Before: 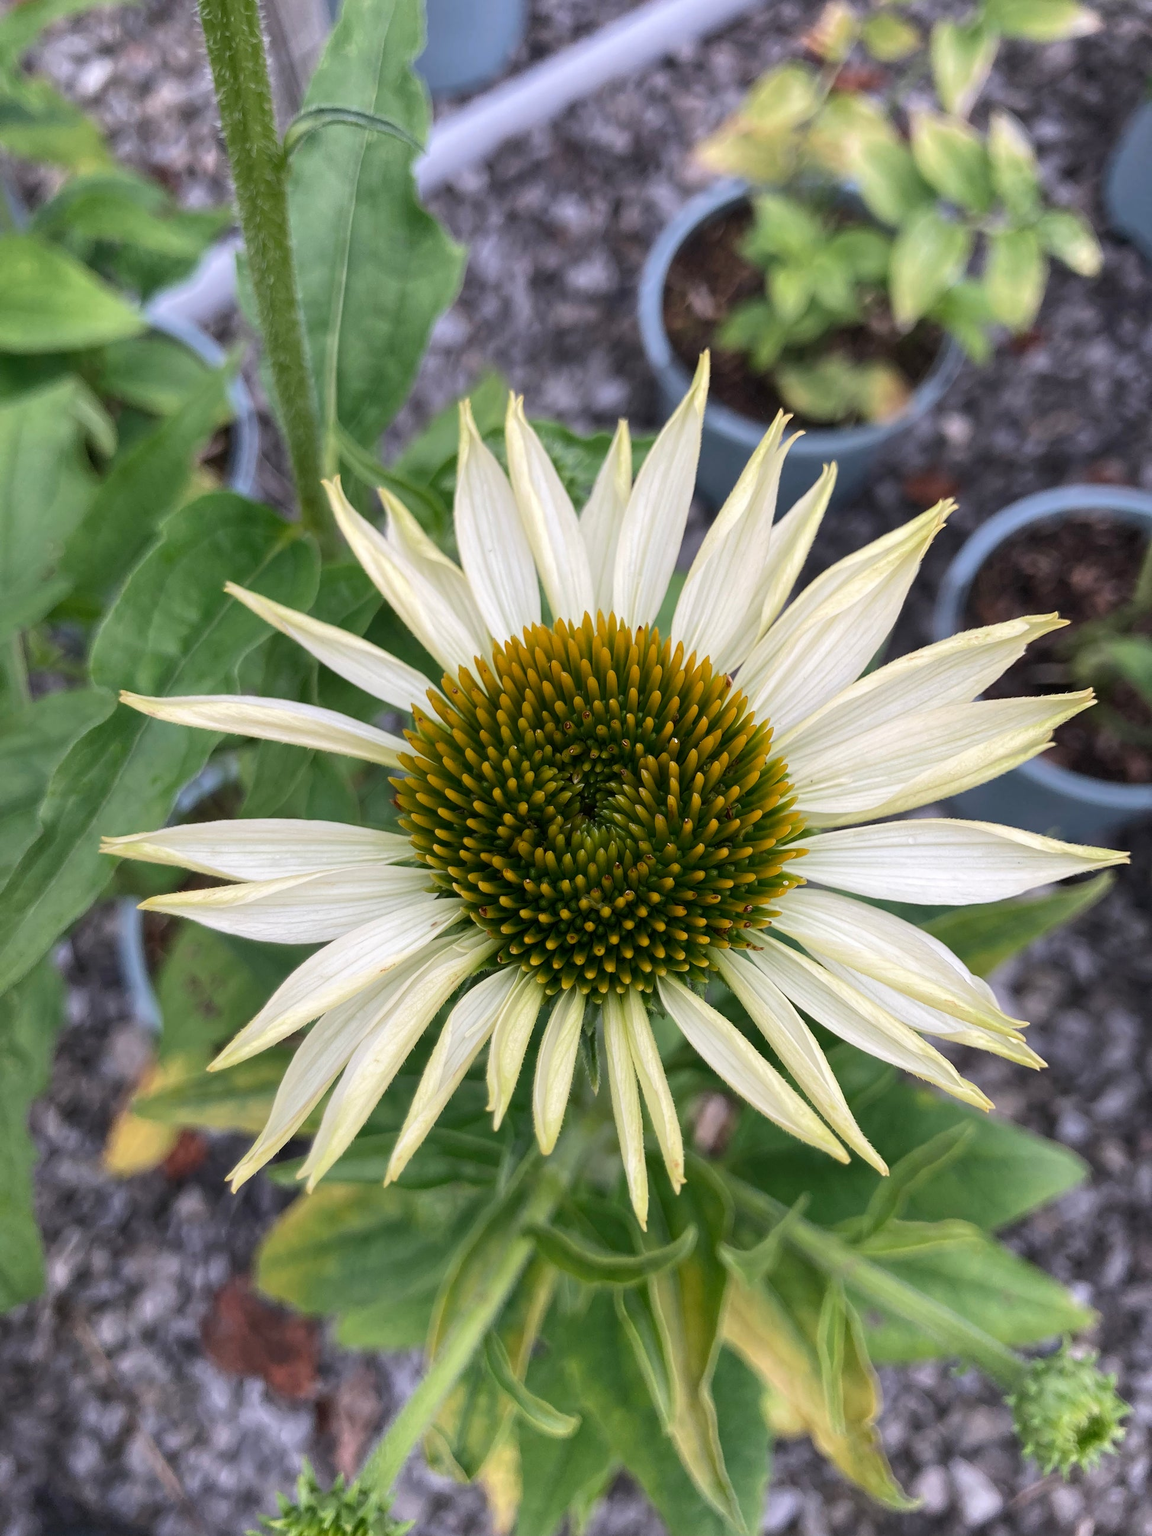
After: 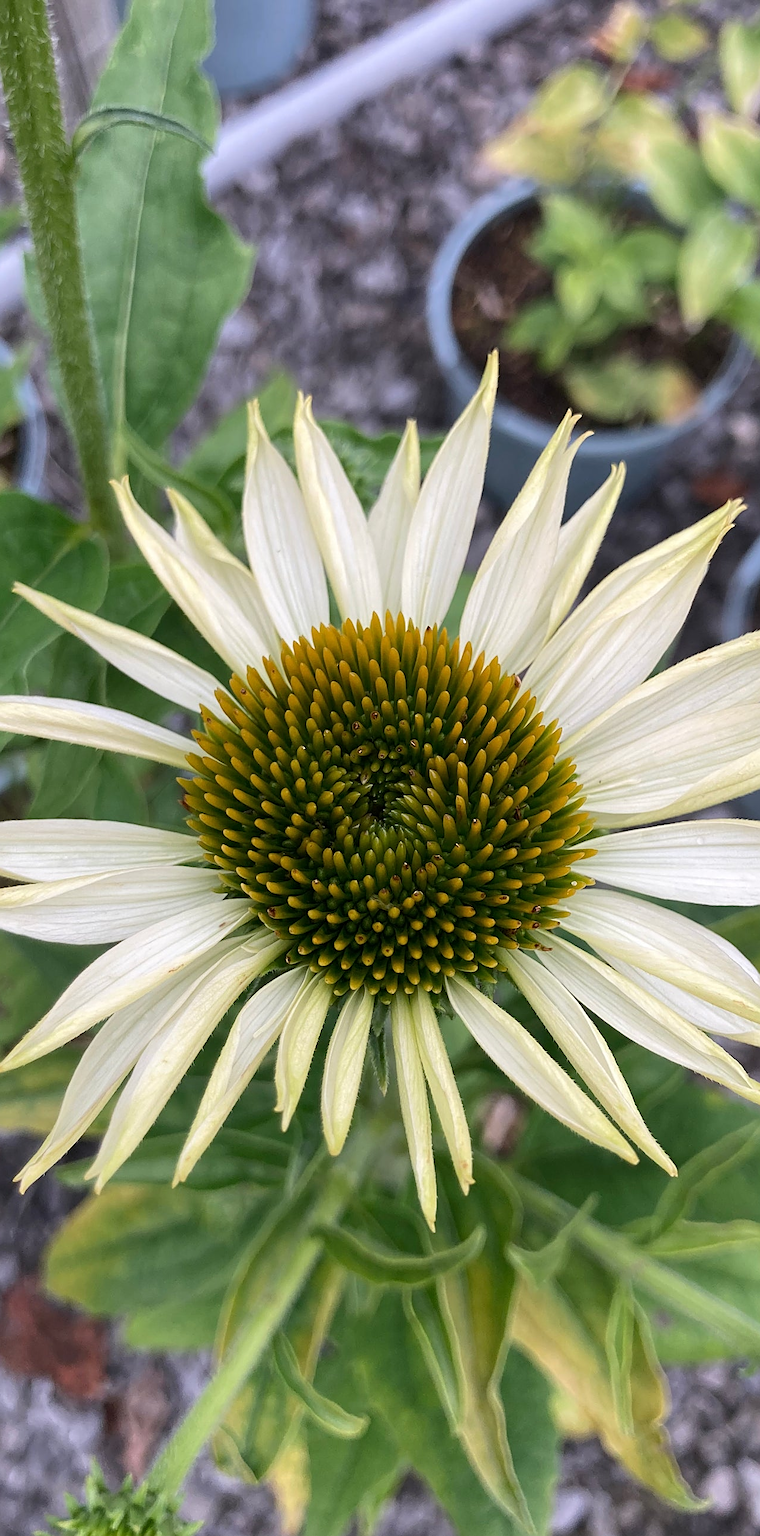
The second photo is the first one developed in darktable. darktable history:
crop and rotate: left 18.442%, right 15.508%
sharpen: on, module defaults
